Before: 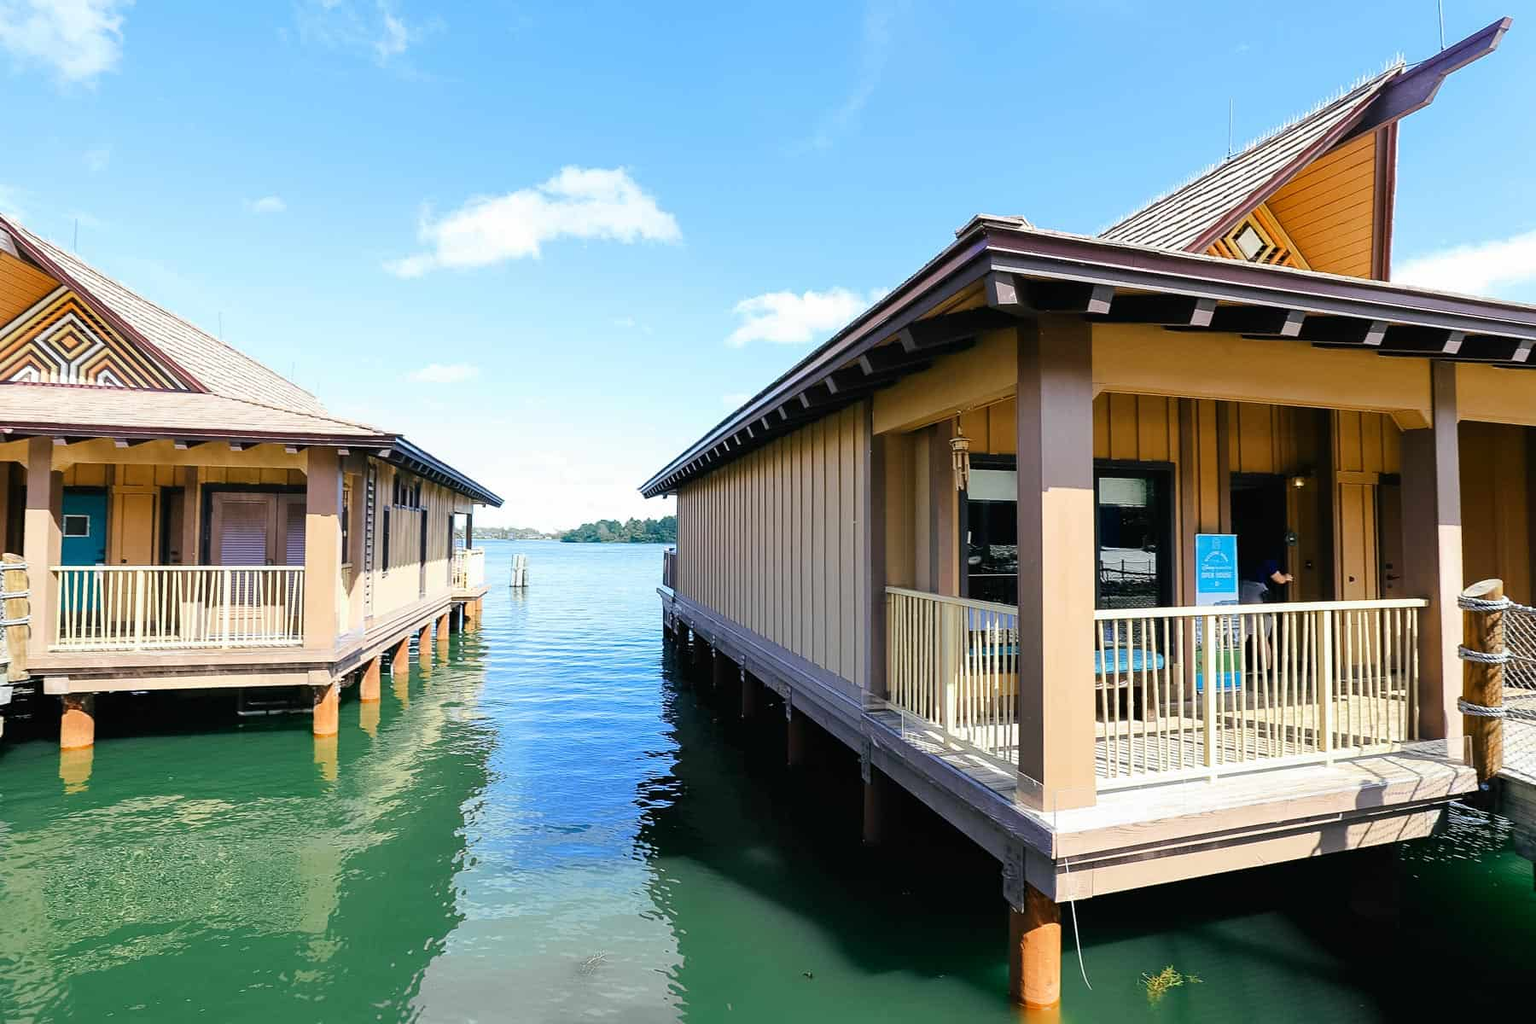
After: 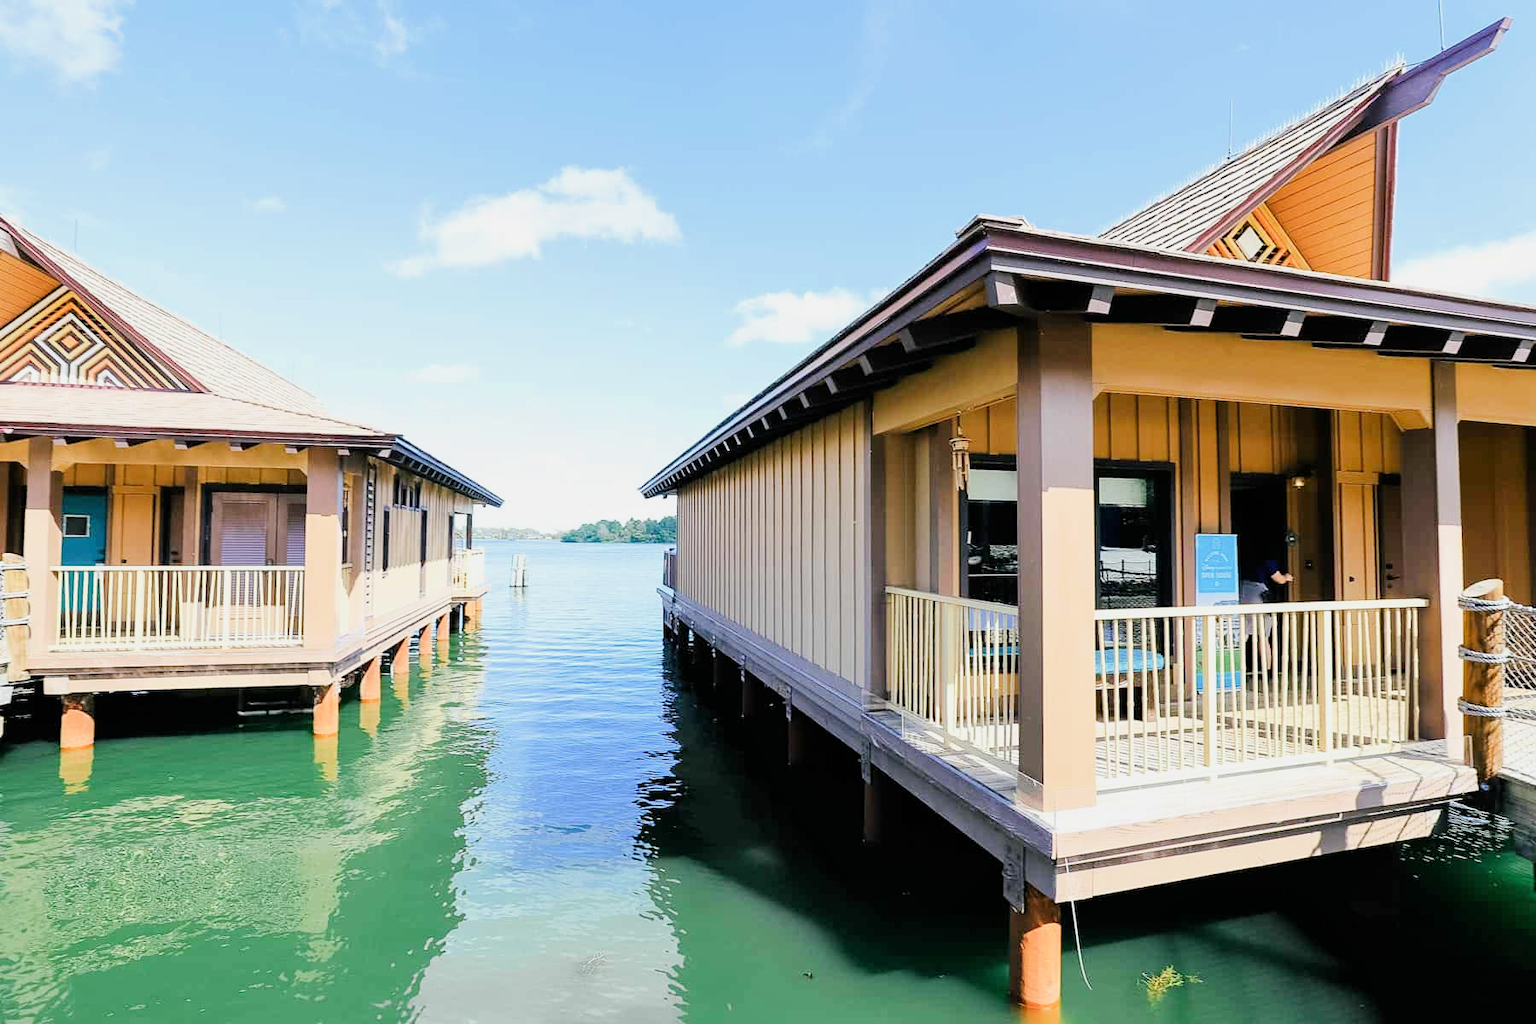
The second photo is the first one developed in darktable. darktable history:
exposure: black level correction 0, exposure 1 EV, compensate highlight preservation false
local contrast: mode bilateral grid, contrast 15, coarseness 37, detail 106%, midtone range 0.2
filmic rgb: black relative exposure -7.65 EV, white relative exposure 4.56 EV, threshold 2.94 EV, hardness 3.61, enable highlight reconstruction true
